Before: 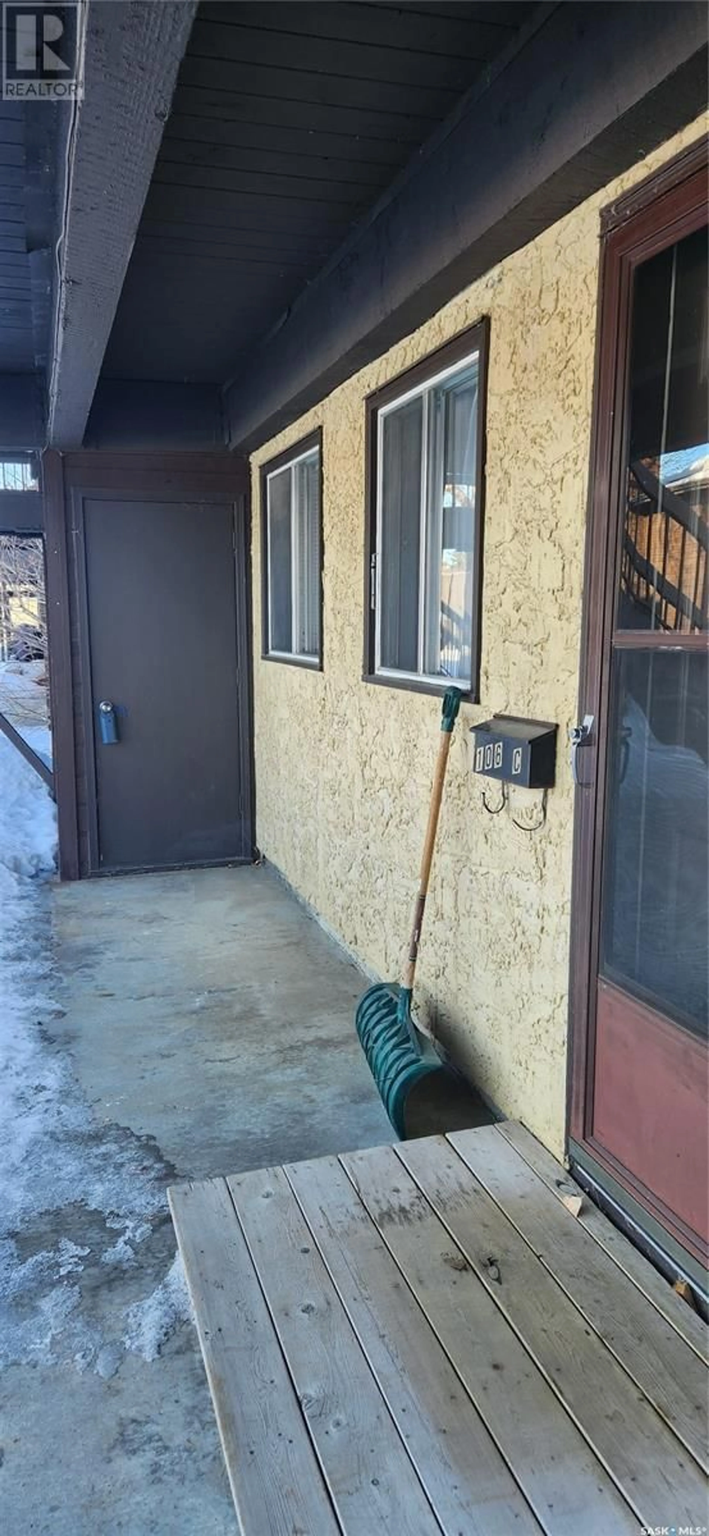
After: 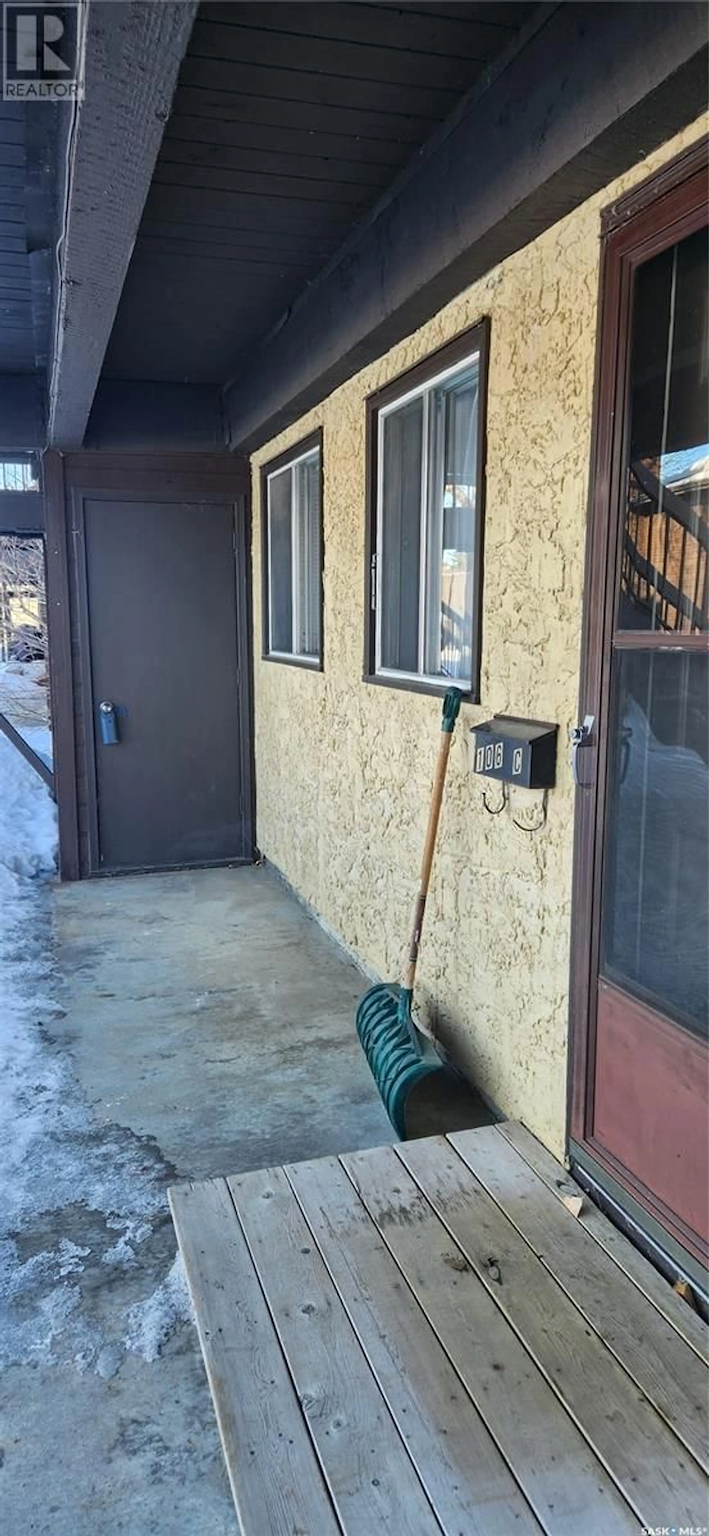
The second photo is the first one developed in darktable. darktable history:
local contrast: mode bilateral grid, contrast 20, coarseness 51, detail 119%, midtone range 0.2
sharpen: radius 1.38, amount 1.252, threshold 0.679
